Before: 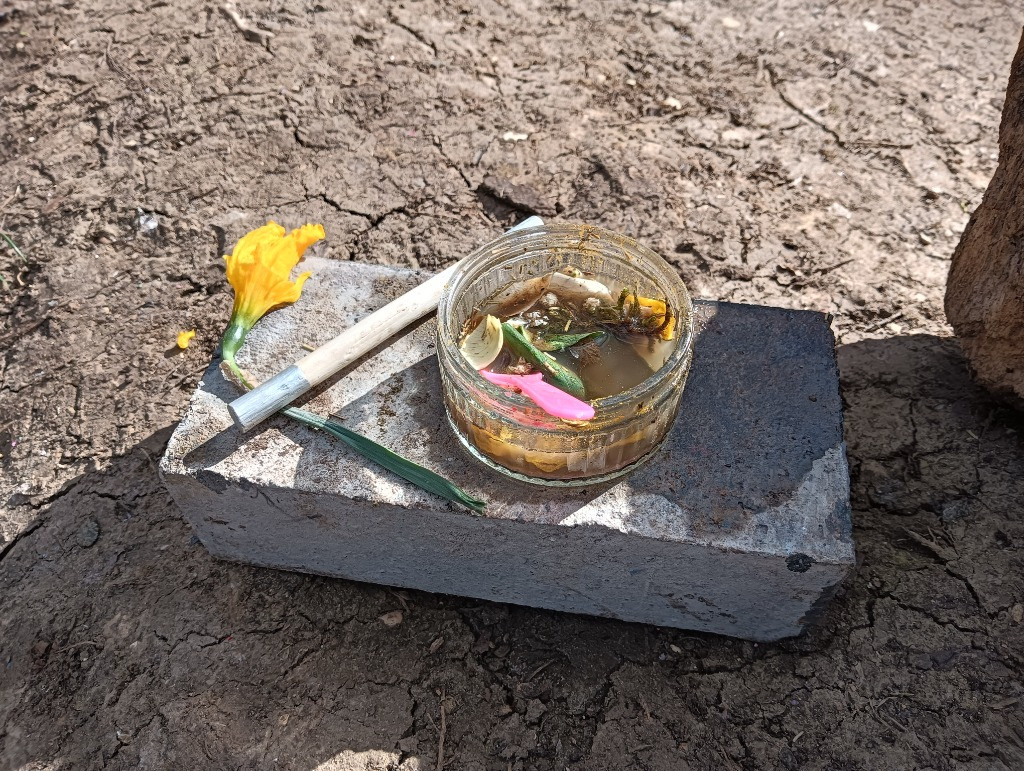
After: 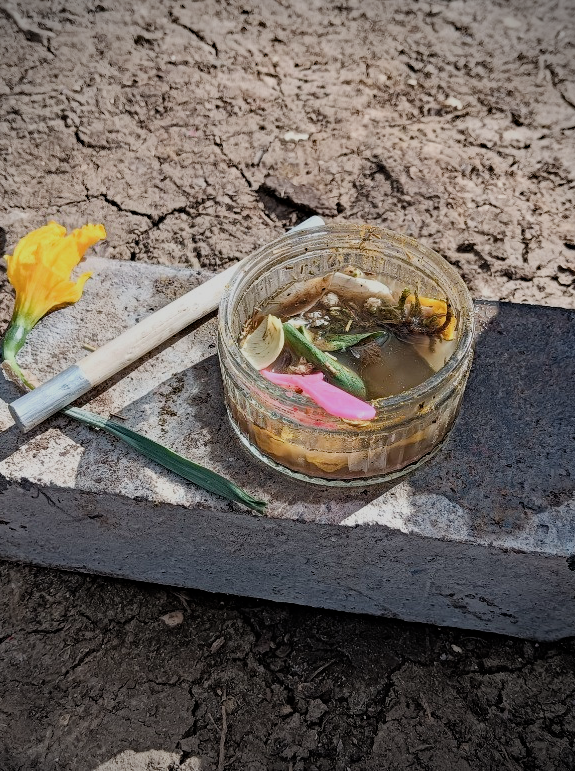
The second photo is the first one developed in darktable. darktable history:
crop: left 21.438%, right 22.318%
filmic rgb: black relative exposure -7.65 EV, white relative exposure 4.56 EV, hardness 3.61
contrast brightness saturation: saturation -0.06
vignetting: brightness -0.685
haze removal: strength 0.278, distance 0.248, compatibility mode true, adaptive false
